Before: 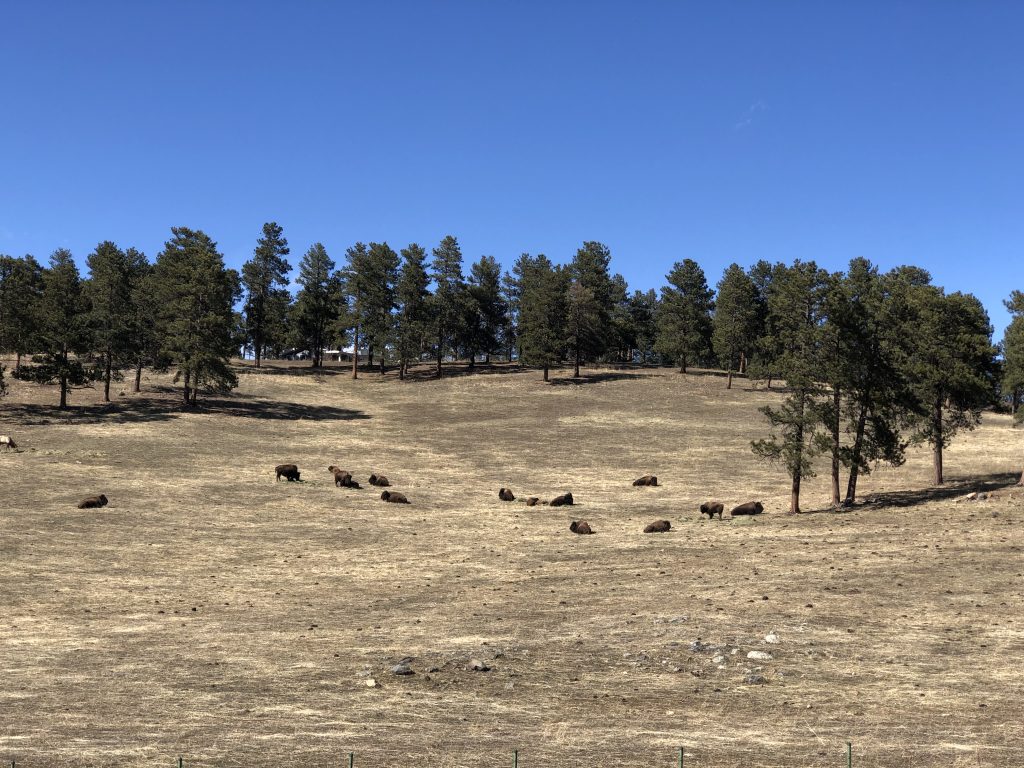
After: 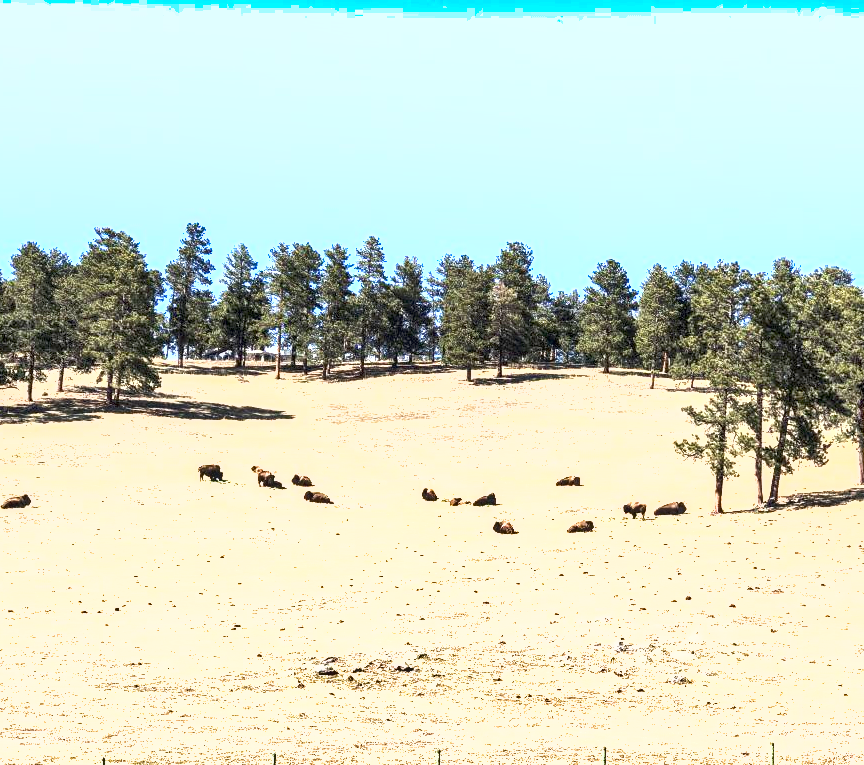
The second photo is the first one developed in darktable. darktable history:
crop: left 7.598%, right 7.873%
tone equalizer: on, module defaults
shadows and highlights: low approximation 0.01, soften with gaussian
exposure: black level correction 0.001, exposure 2.607 EV, compensate exposure bias true, compensate highlight preservation false
local contrast: on, module defaults
